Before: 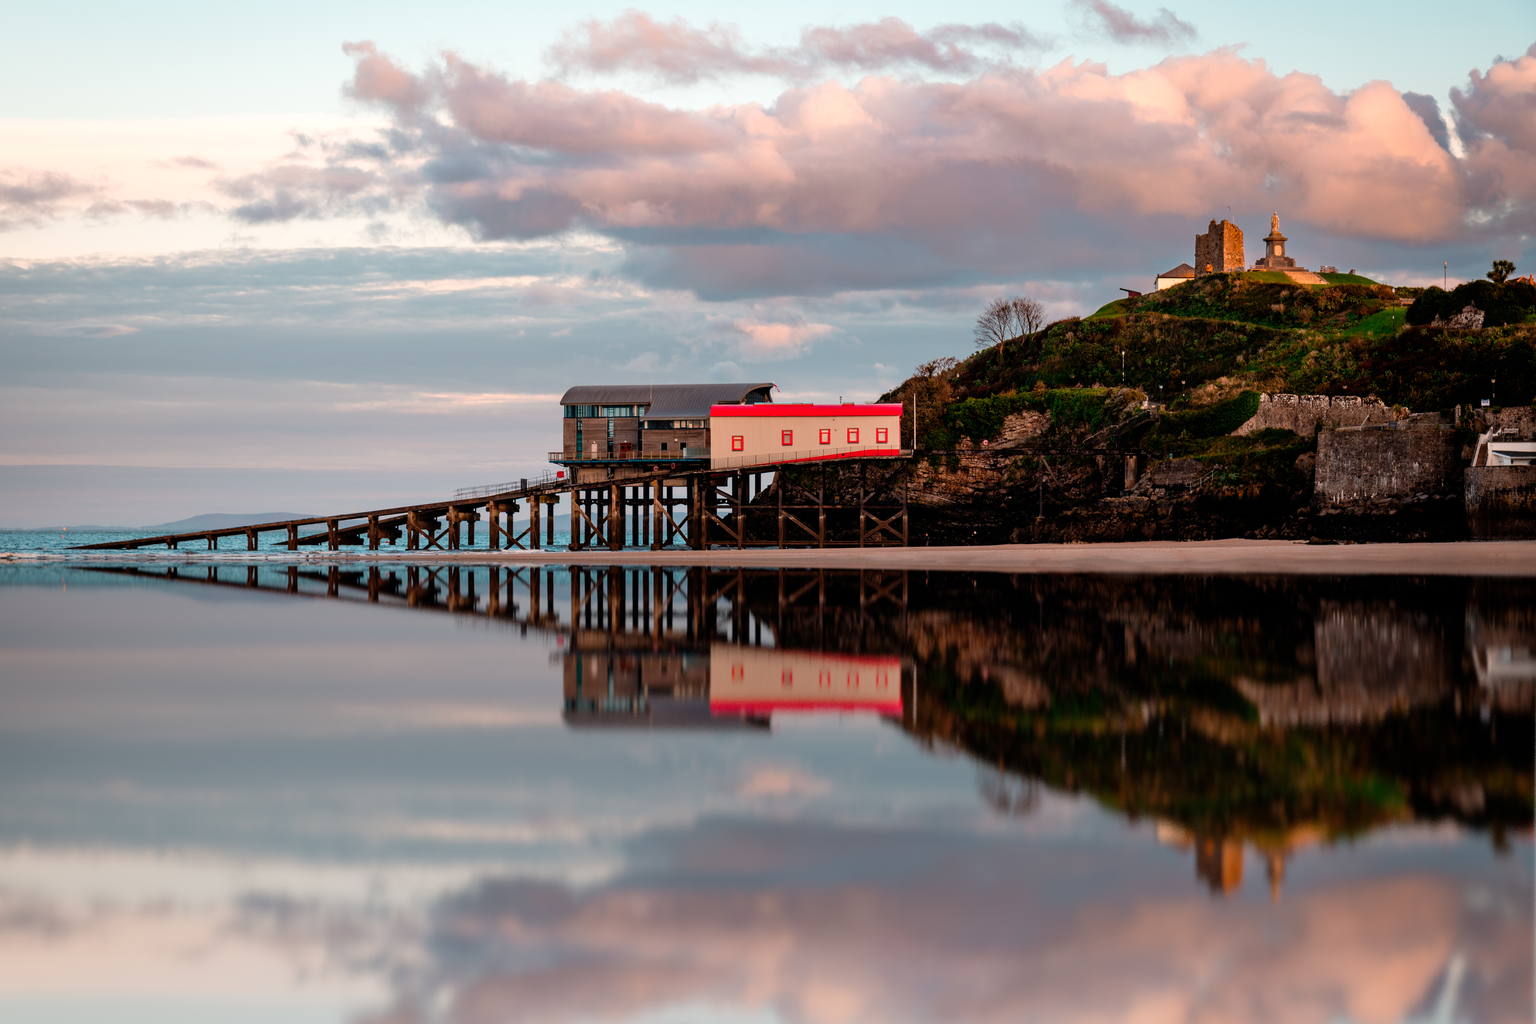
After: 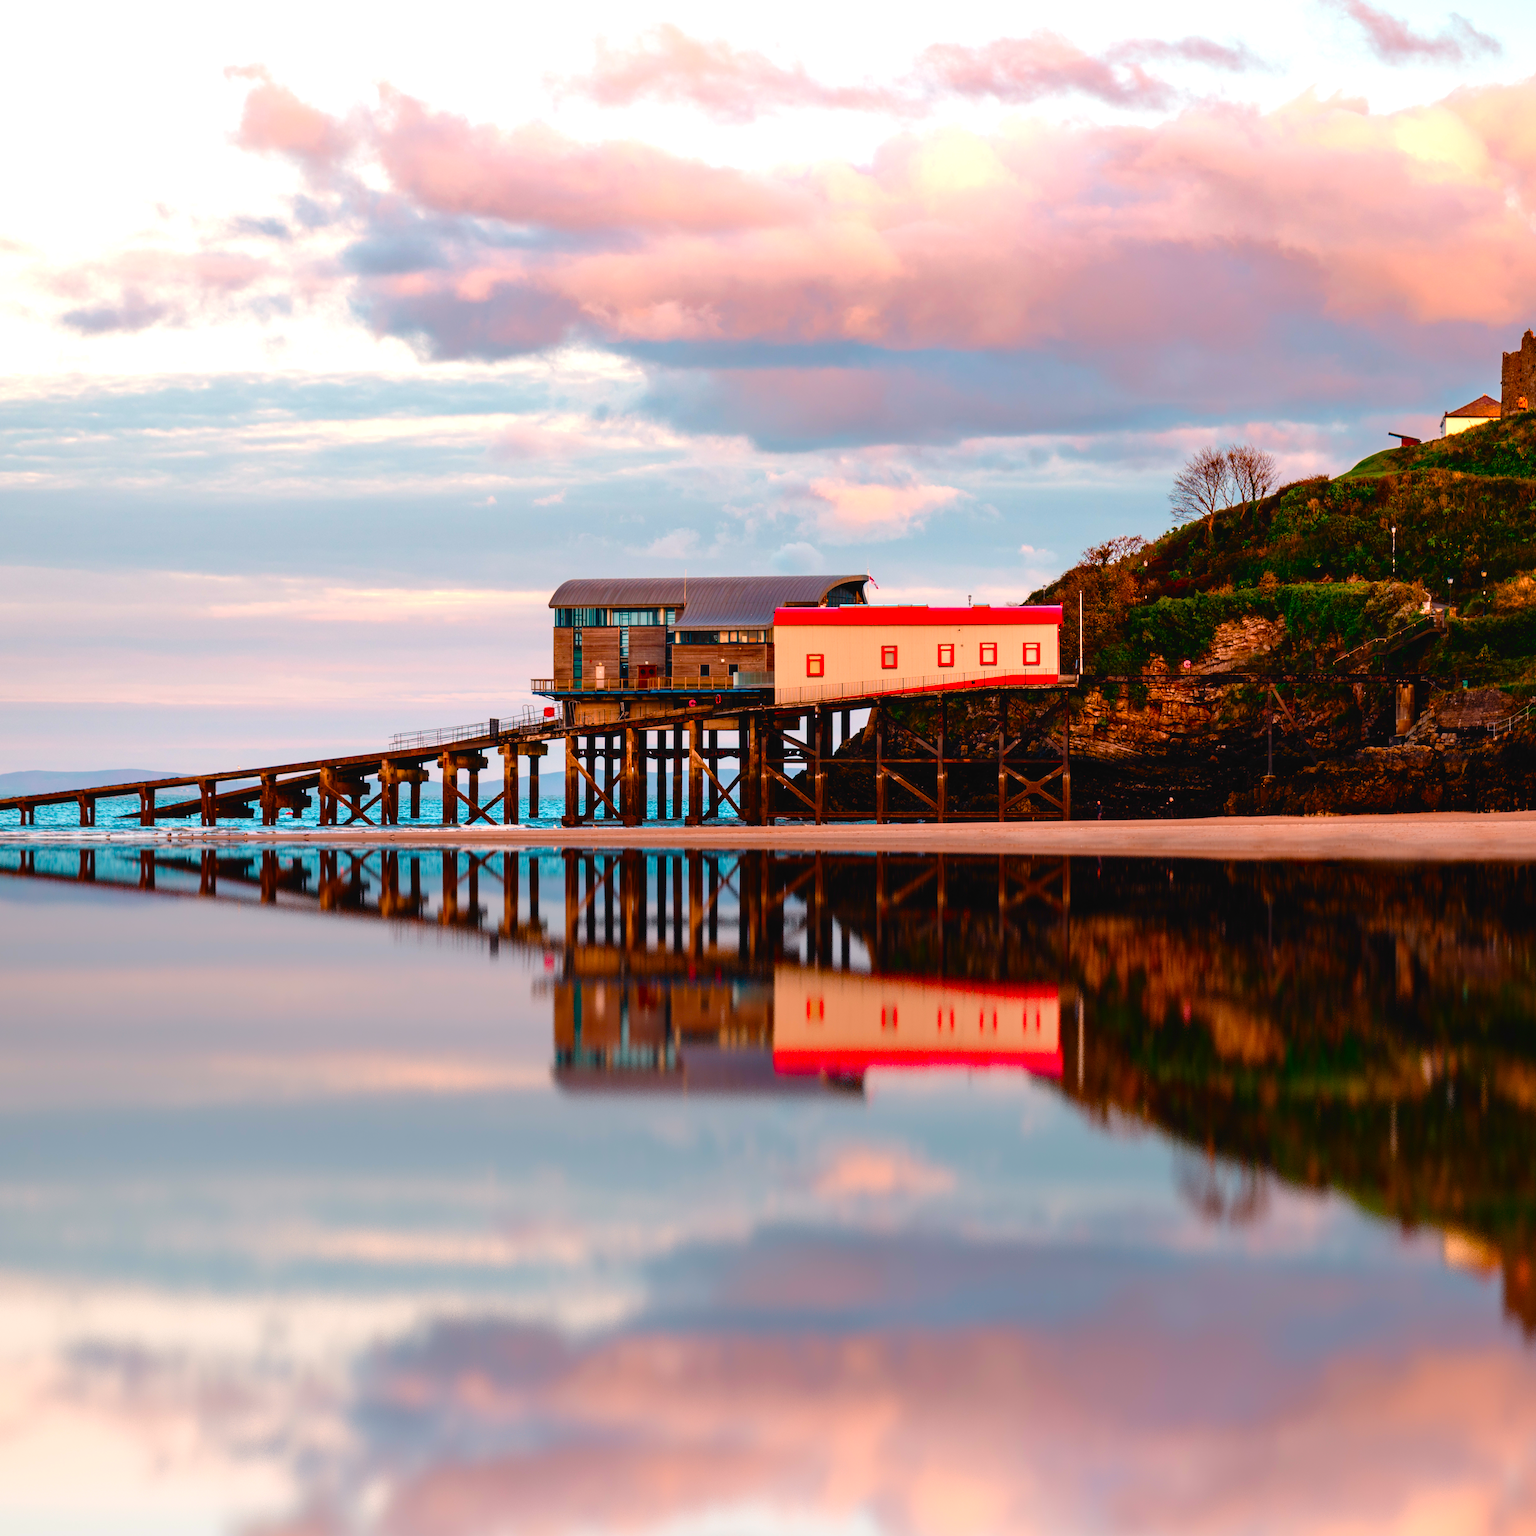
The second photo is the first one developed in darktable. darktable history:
crop and rotate: left 12.673%, right 20.66%
color correction: highlights a* 3.22, highlights b* 1.93, saturation 1.19
exposure: black level correction -0.002, exposure 0.54 EV, compensate highlight preservation false
color balance rgb: perceptual saturation grading › global saturation 20%, perceptual saturation grading › highlights -25%, perceptual saturation grading › shadows 50.52%, global vibrance 40.24%
